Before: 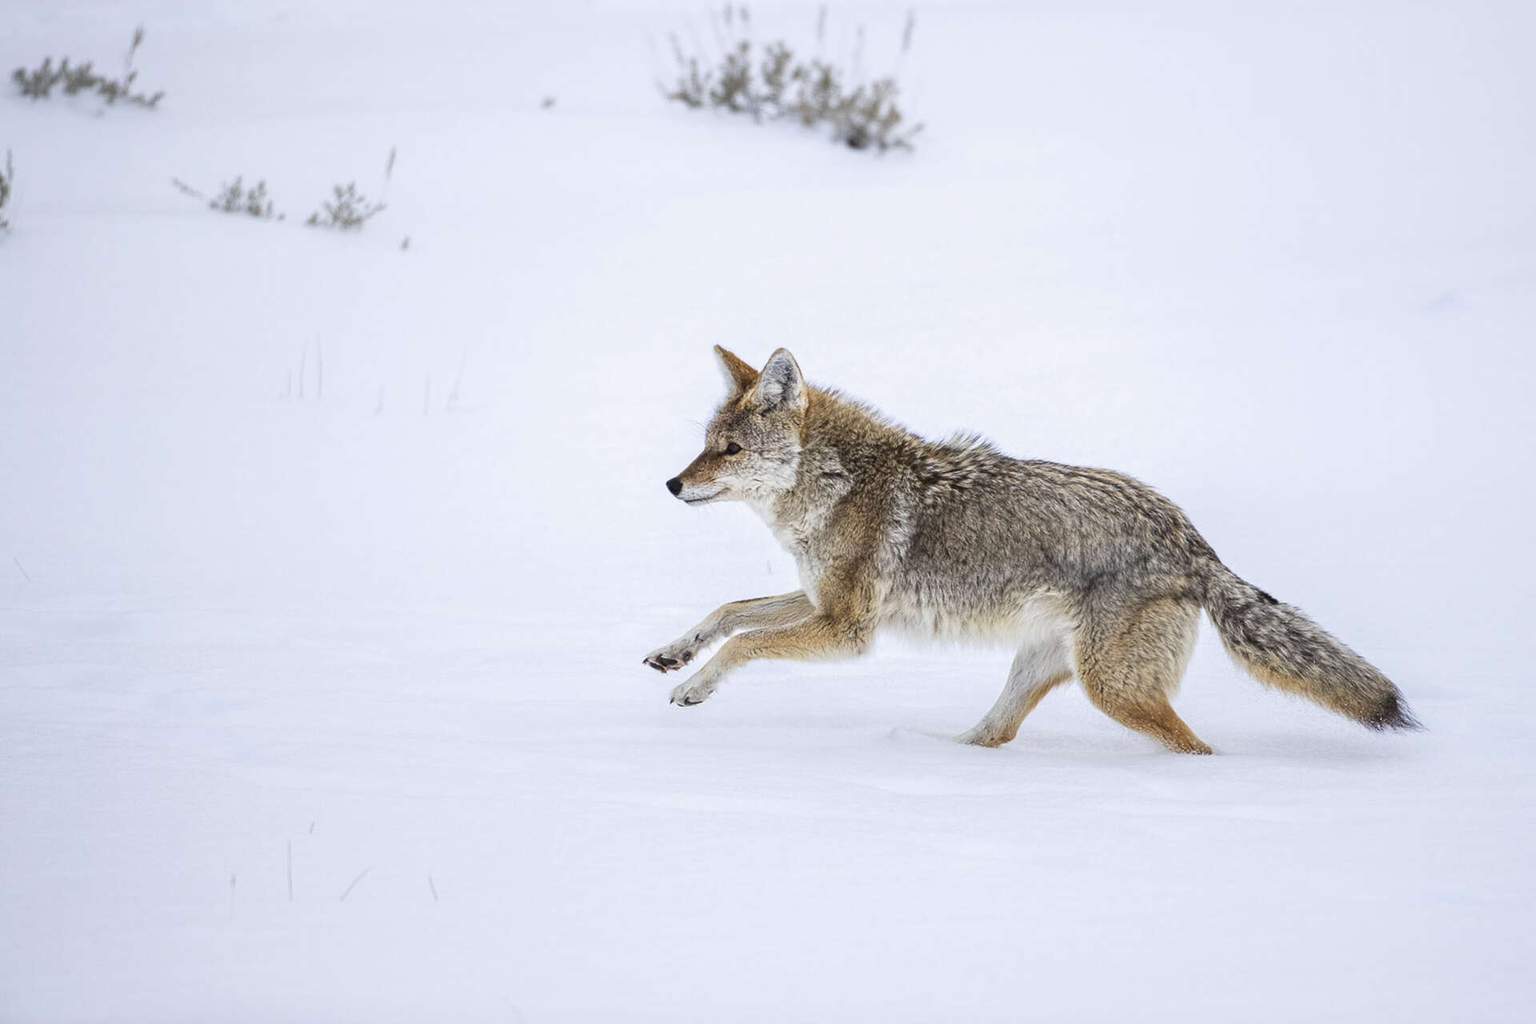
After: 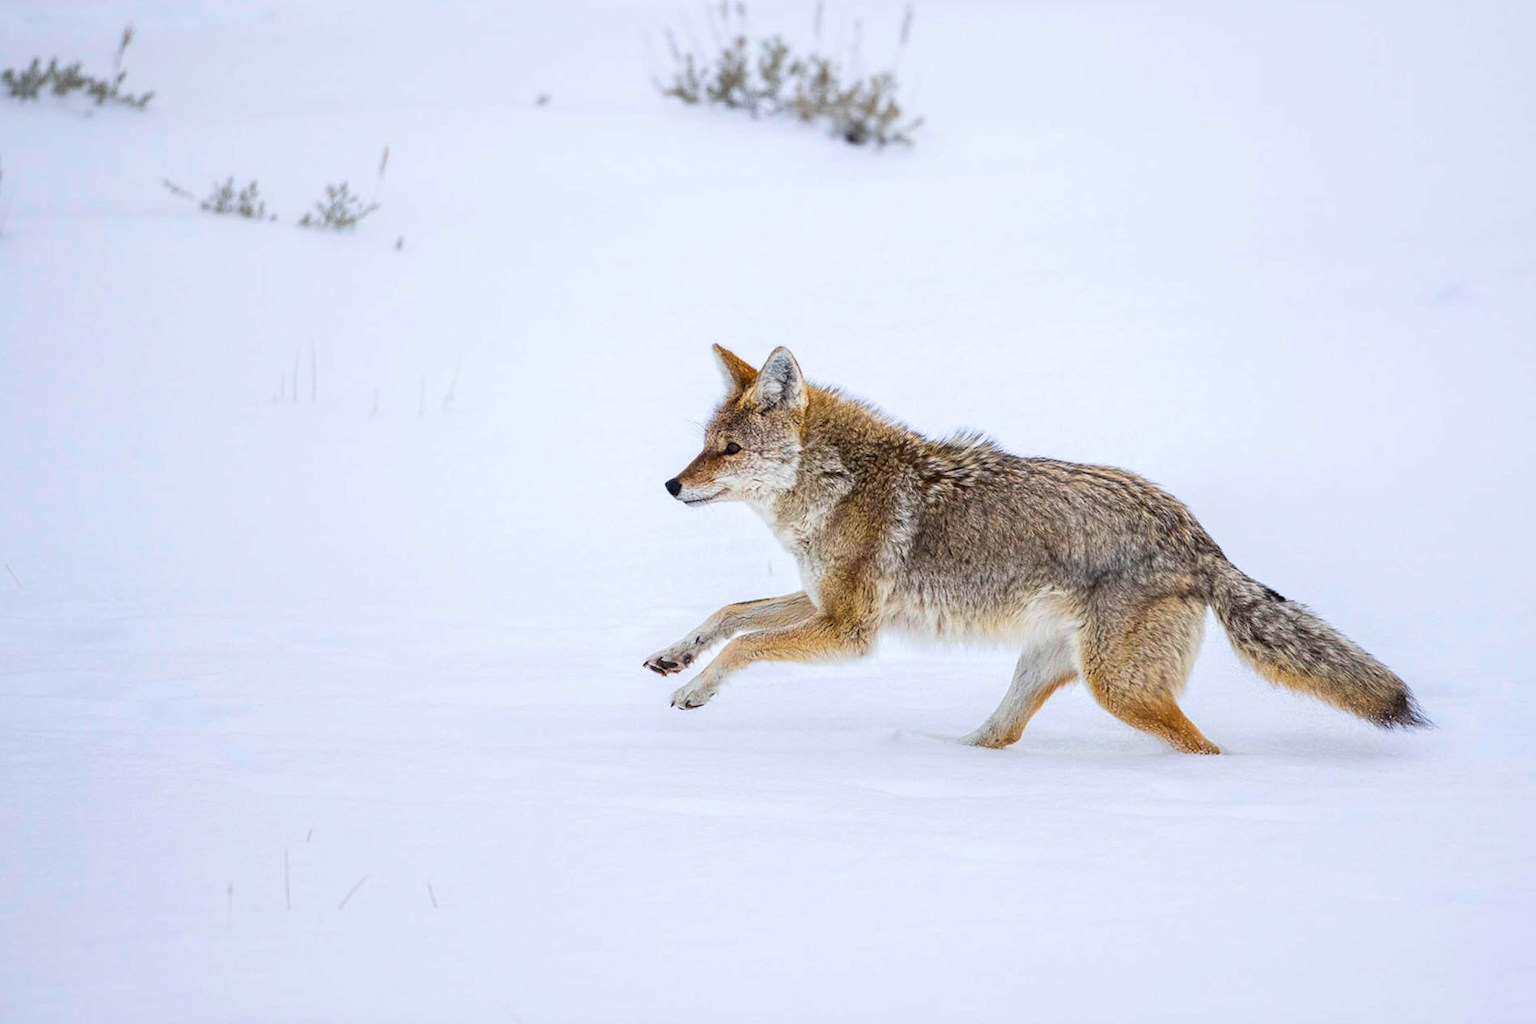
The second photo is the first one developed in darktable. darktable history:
color balance rgb: perceptual saturation grading › global saturation 20%, global vibrance 20%
rotate and perspective: rotation -0.45°, automatic cropping original format, crop left 0.008, crop right 0.992, crop top 0.012, crop bottom 0.988
